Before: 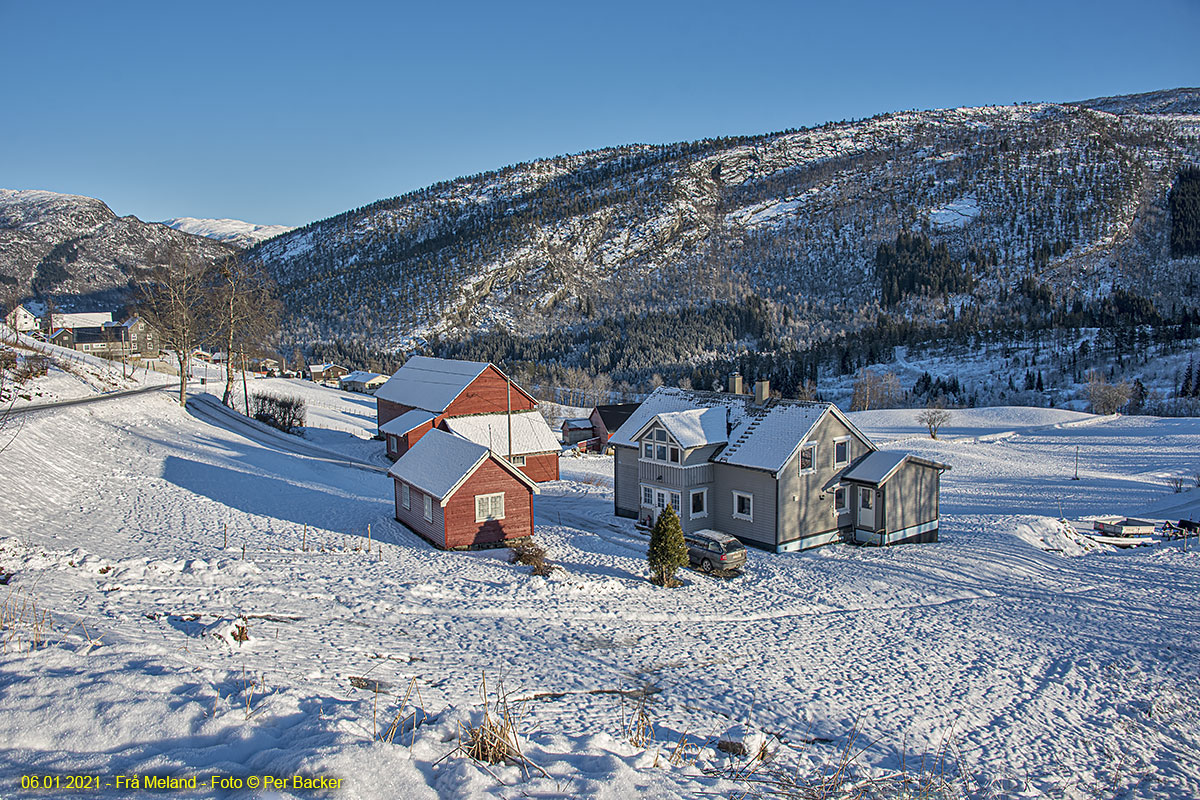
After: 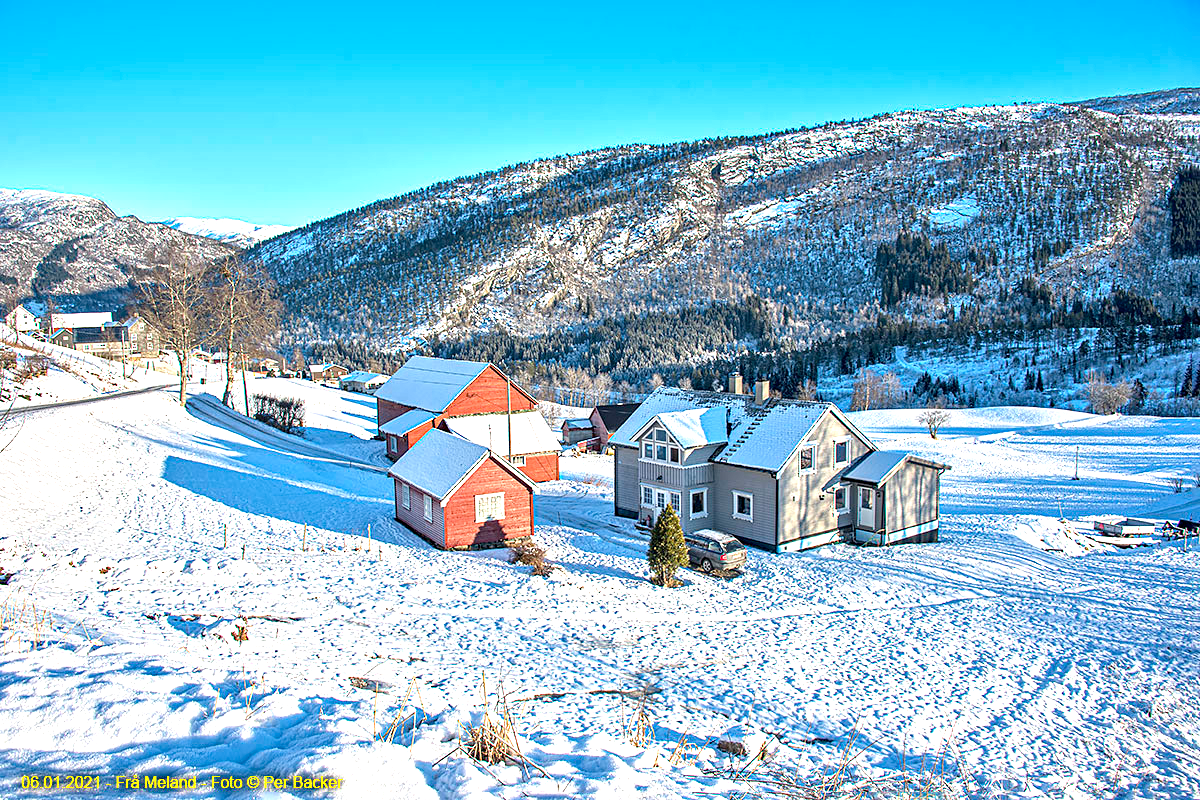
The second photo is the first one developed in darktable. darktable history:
exposure: black level correction 0, exposure 1.379 EV, compensate exposure bias true, compensate highlight preservation false
haze removal: compatibility mode true, adaptive false
